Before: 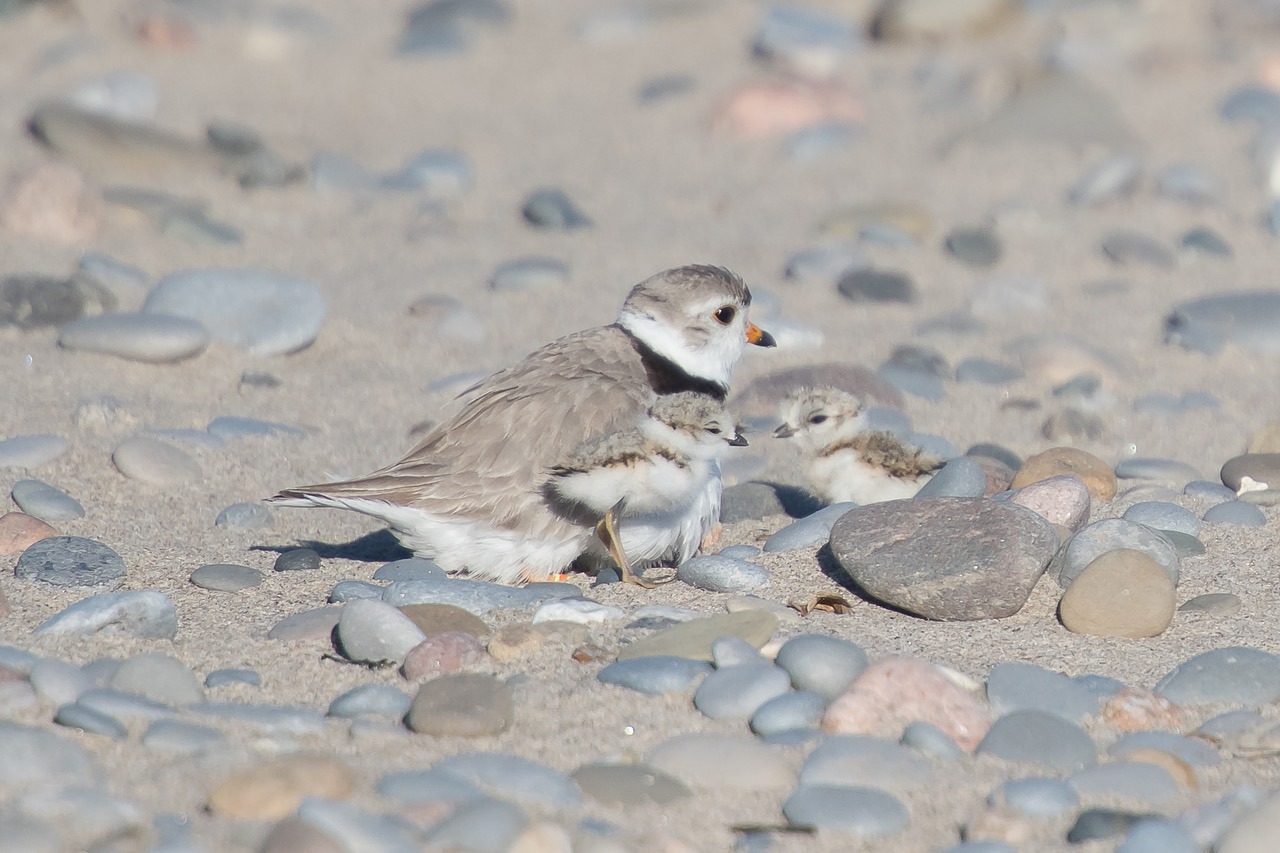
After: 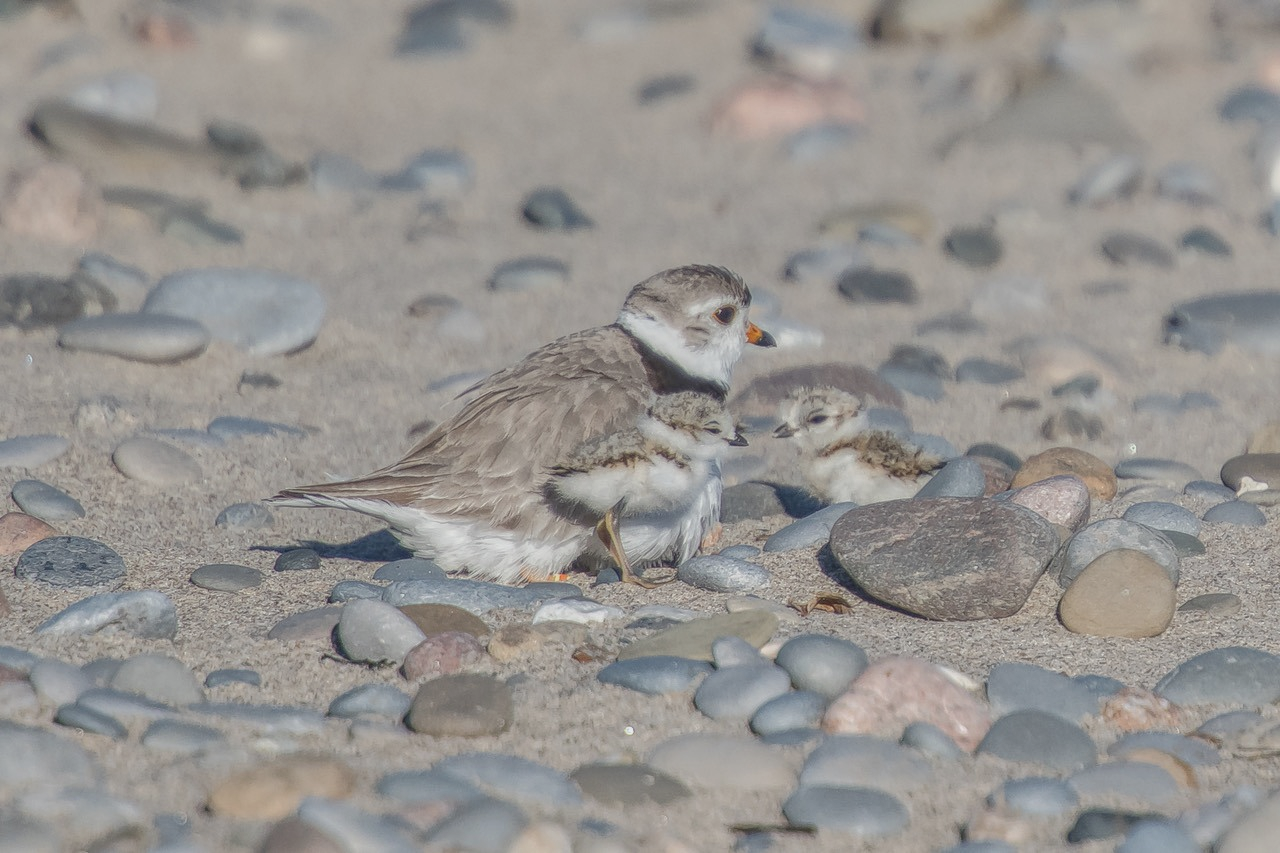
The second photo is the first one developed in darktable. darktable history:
tone equalizer: -8 EV 0.25 EV, -7 EV 0.417 EV, -6 EV 0.417 EV, -5 EV 0.25 EV, -3 EV -0.25 EV, -2 EV -0.417 EV, -1 EV -0.417 EV, +0 EV -0.25 EV, edges refinement/feathering 500, mask exposure compensation -1.57 EV, preserve details guided filter
local contrast: highlights 20%, shadows 30%, detail 200%, midtone range 0.2
